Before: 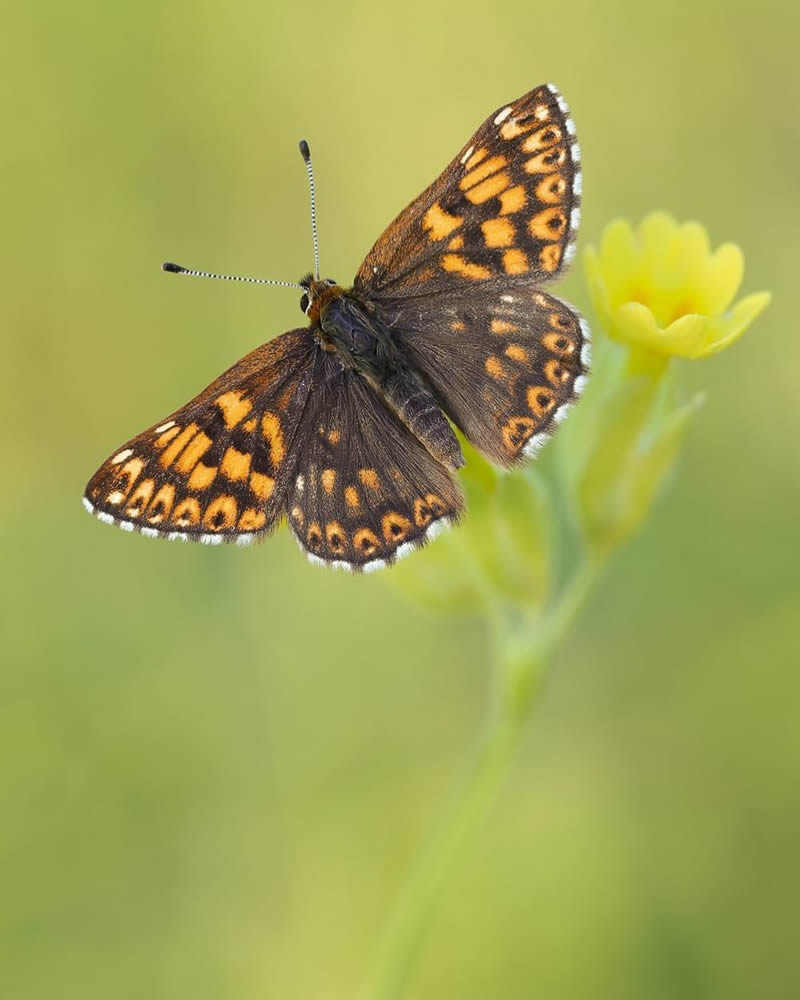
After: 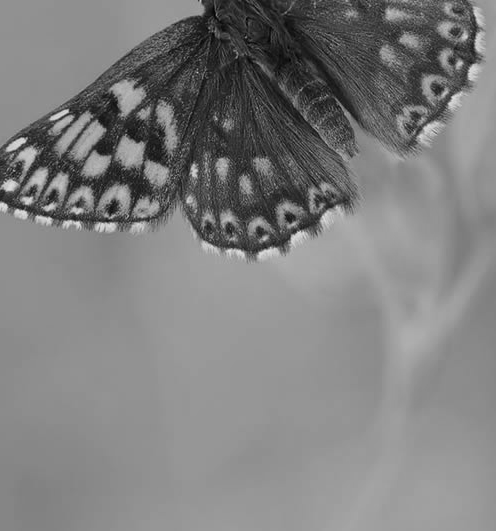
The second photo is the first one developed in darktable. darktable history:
crop: left 13.312%, top 31.28%, right 24.627%, bottom 15.582%
exposure: exposure -0.462 EV, compensate highlight preservation false
monochrome: size 3.1
